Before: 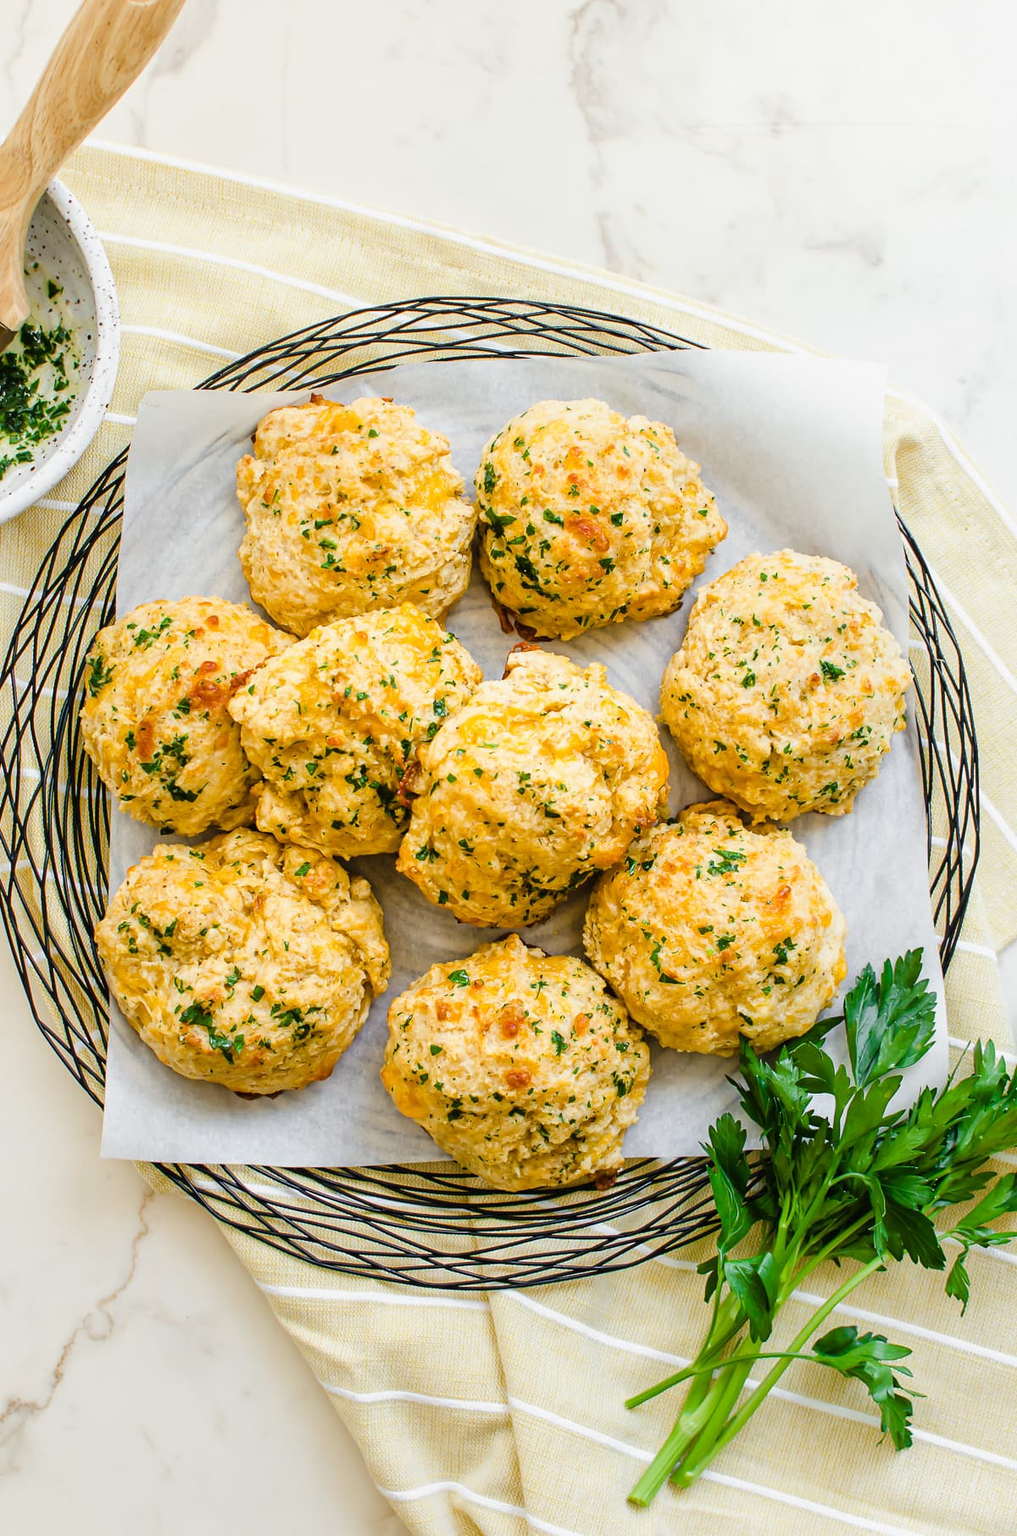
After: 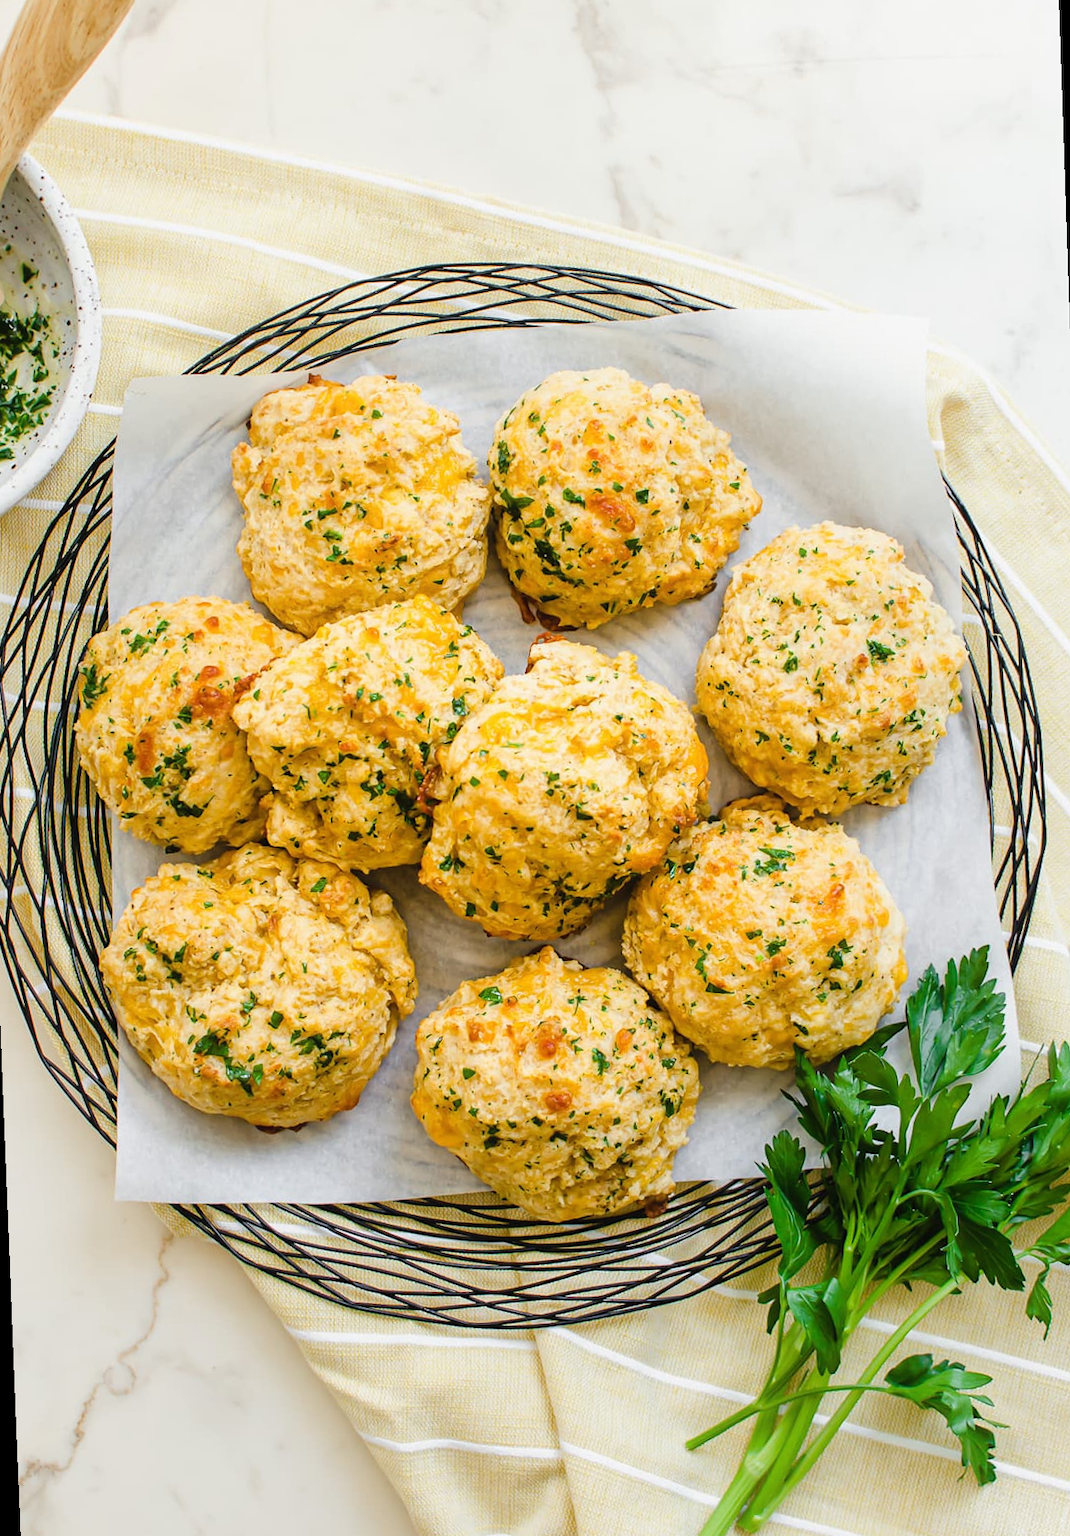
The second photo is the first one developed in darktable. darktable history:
contrast equalizer: octaves 7, y [[0.6 ×6], [0.55 ×6], [0 ×6], [0 ×6], [0 ×6]], mix -0.1
rotate and perspective: rotation -2.12°, lens shift (vertical) 0.009, lens shift (horizontal) -0.008, automatic cropping original format, crop left 0.036, crop right 0.964, crop top 0.05, crop bottom 0.959
